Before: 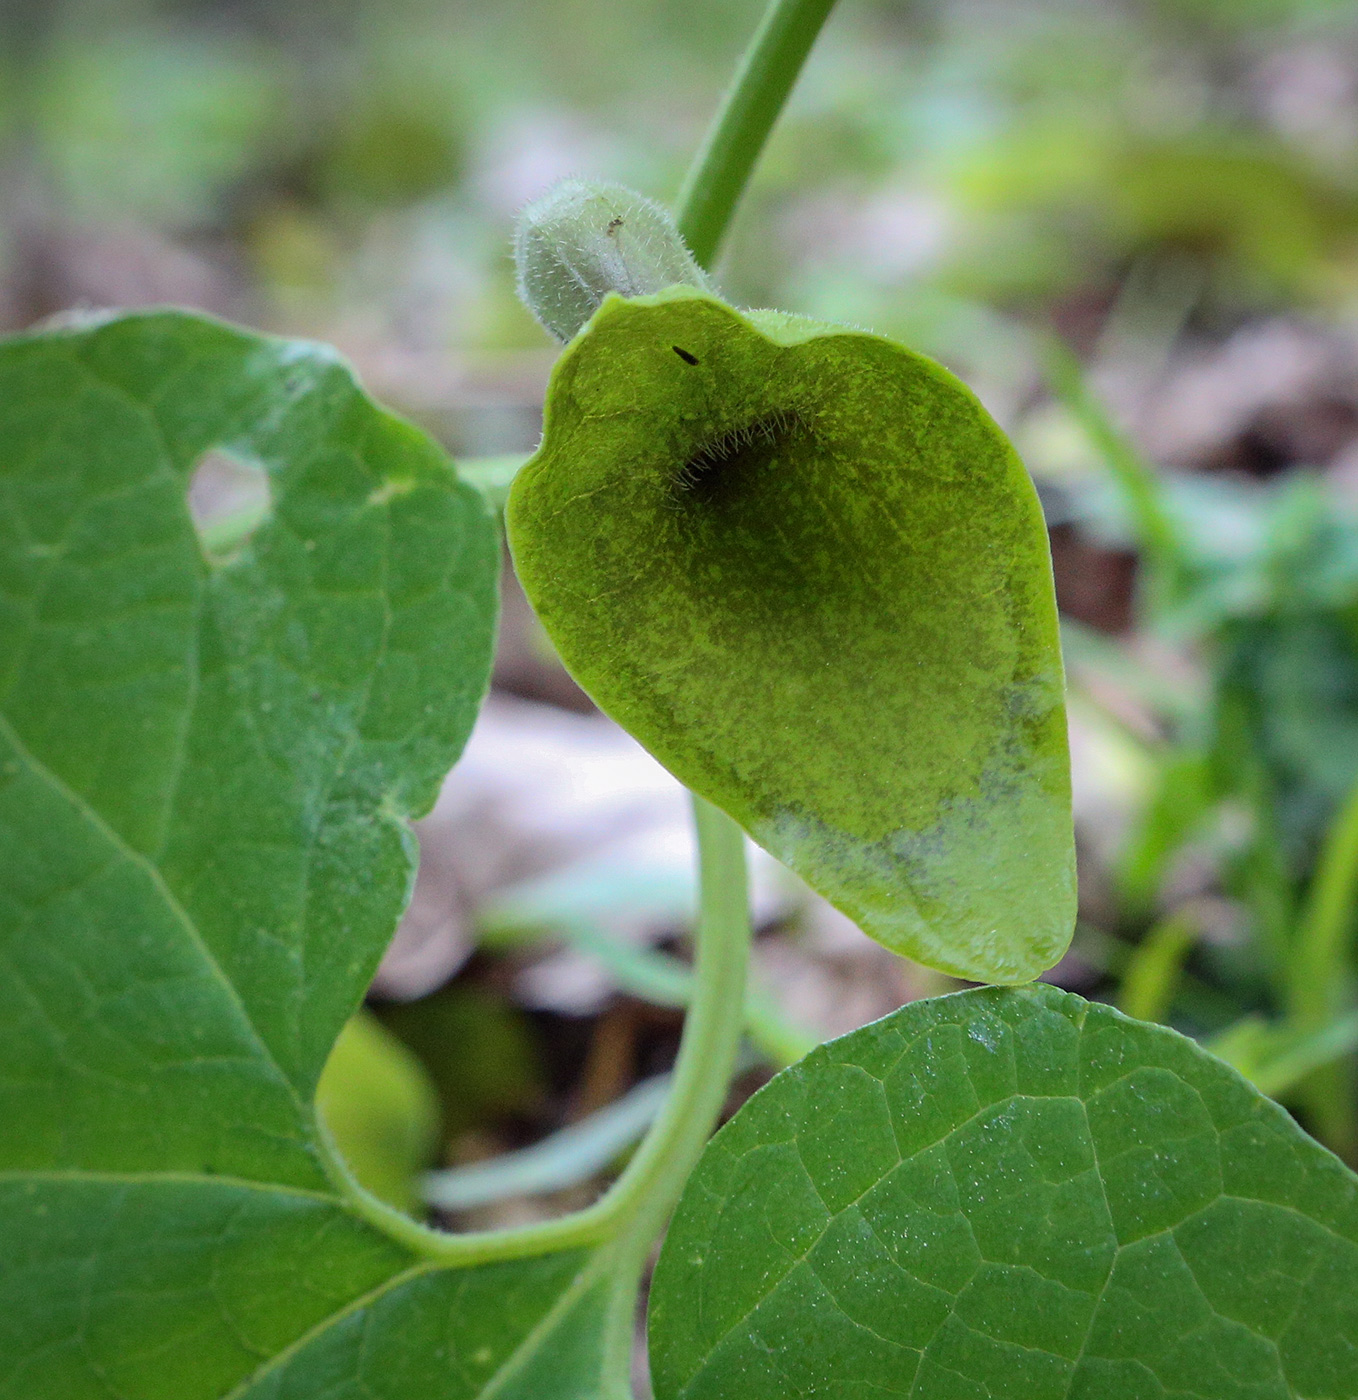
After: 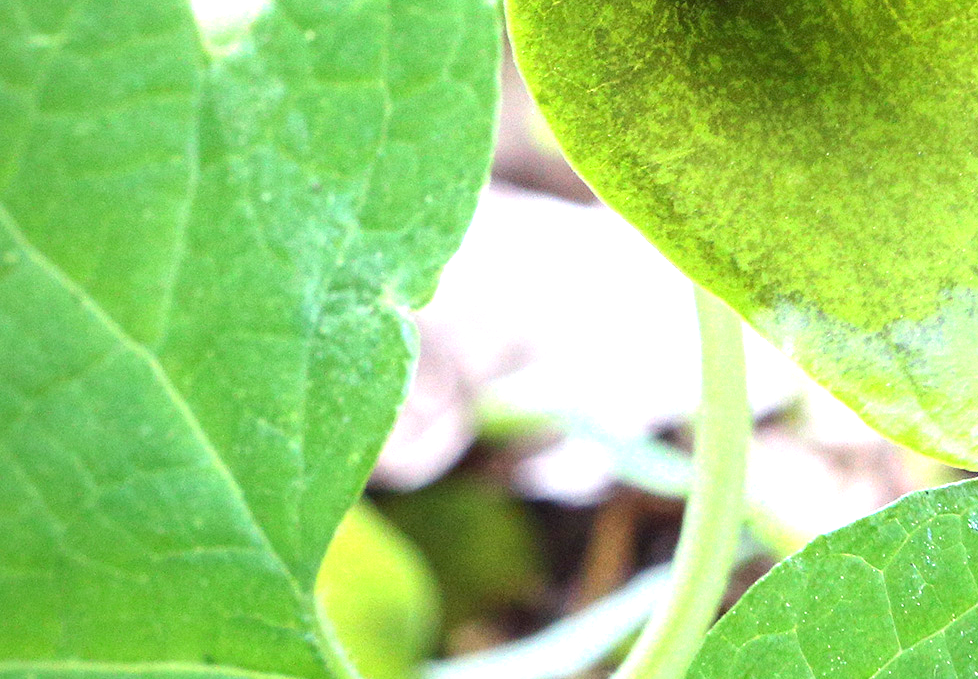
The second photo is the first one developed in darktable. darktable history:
crop: top 36.498%, right 27.964%, bottom 14.995%
exposure: black level correction 0, exposure 1.7 EV, compensate exposure bias true, compensate highlight preservation false
